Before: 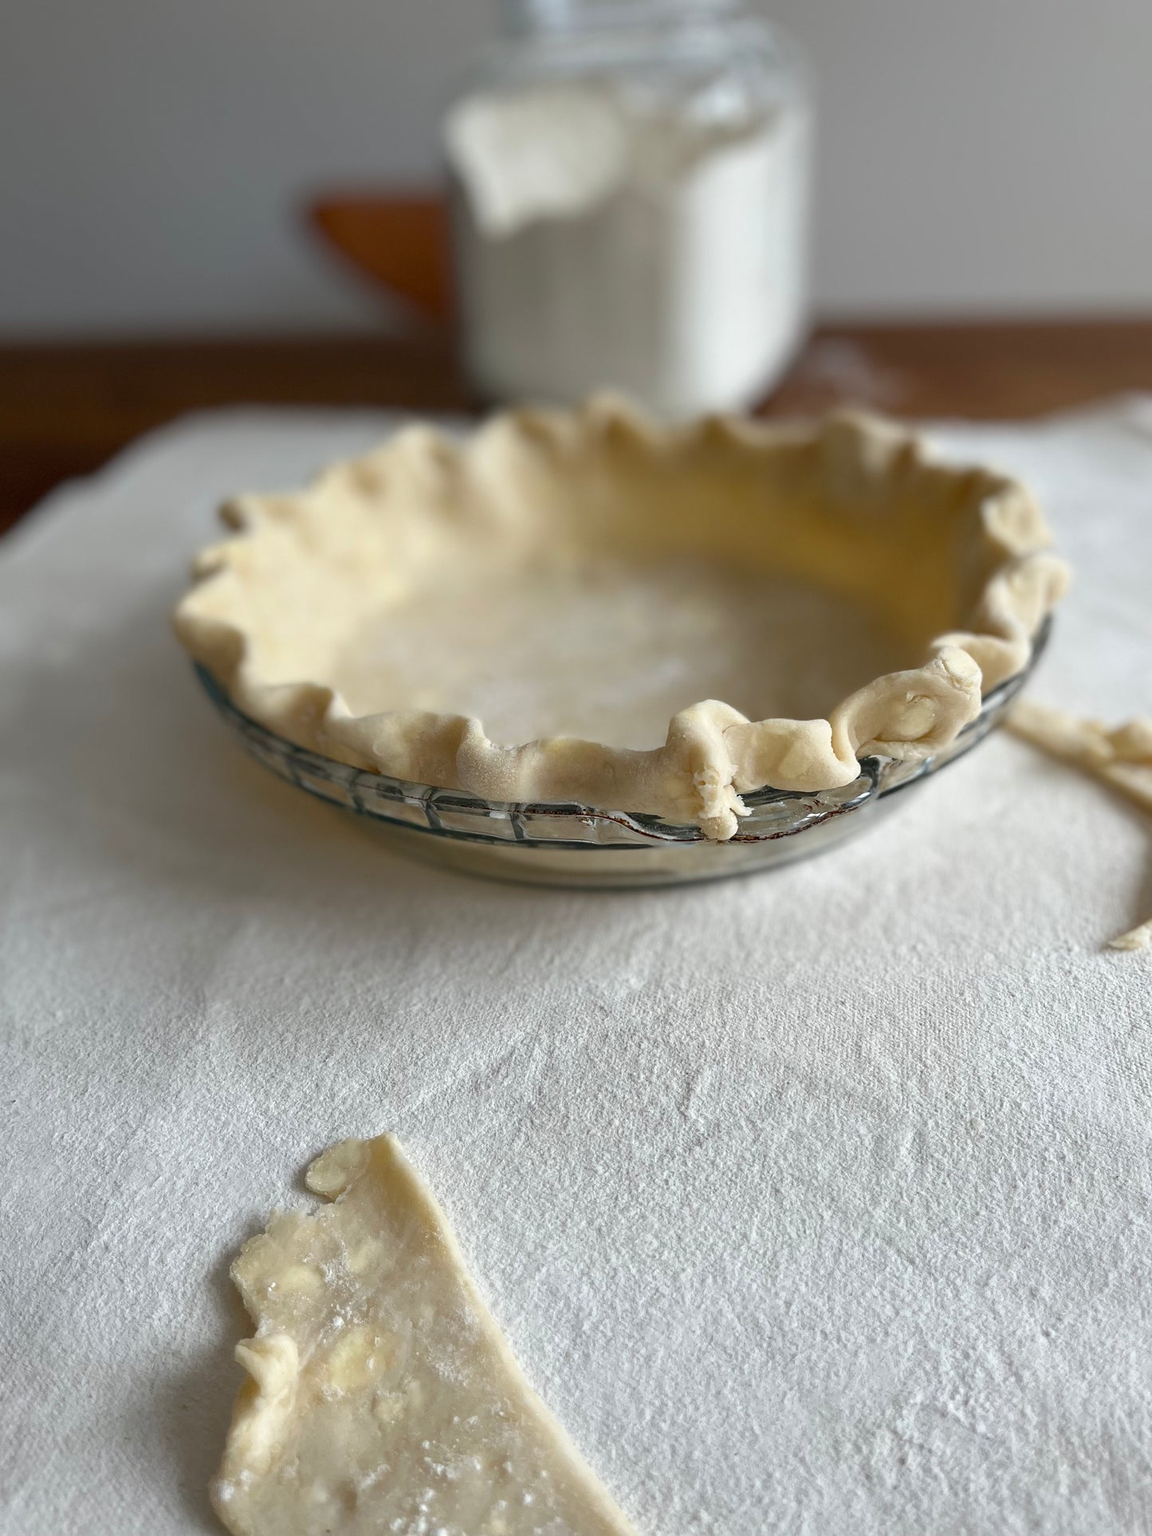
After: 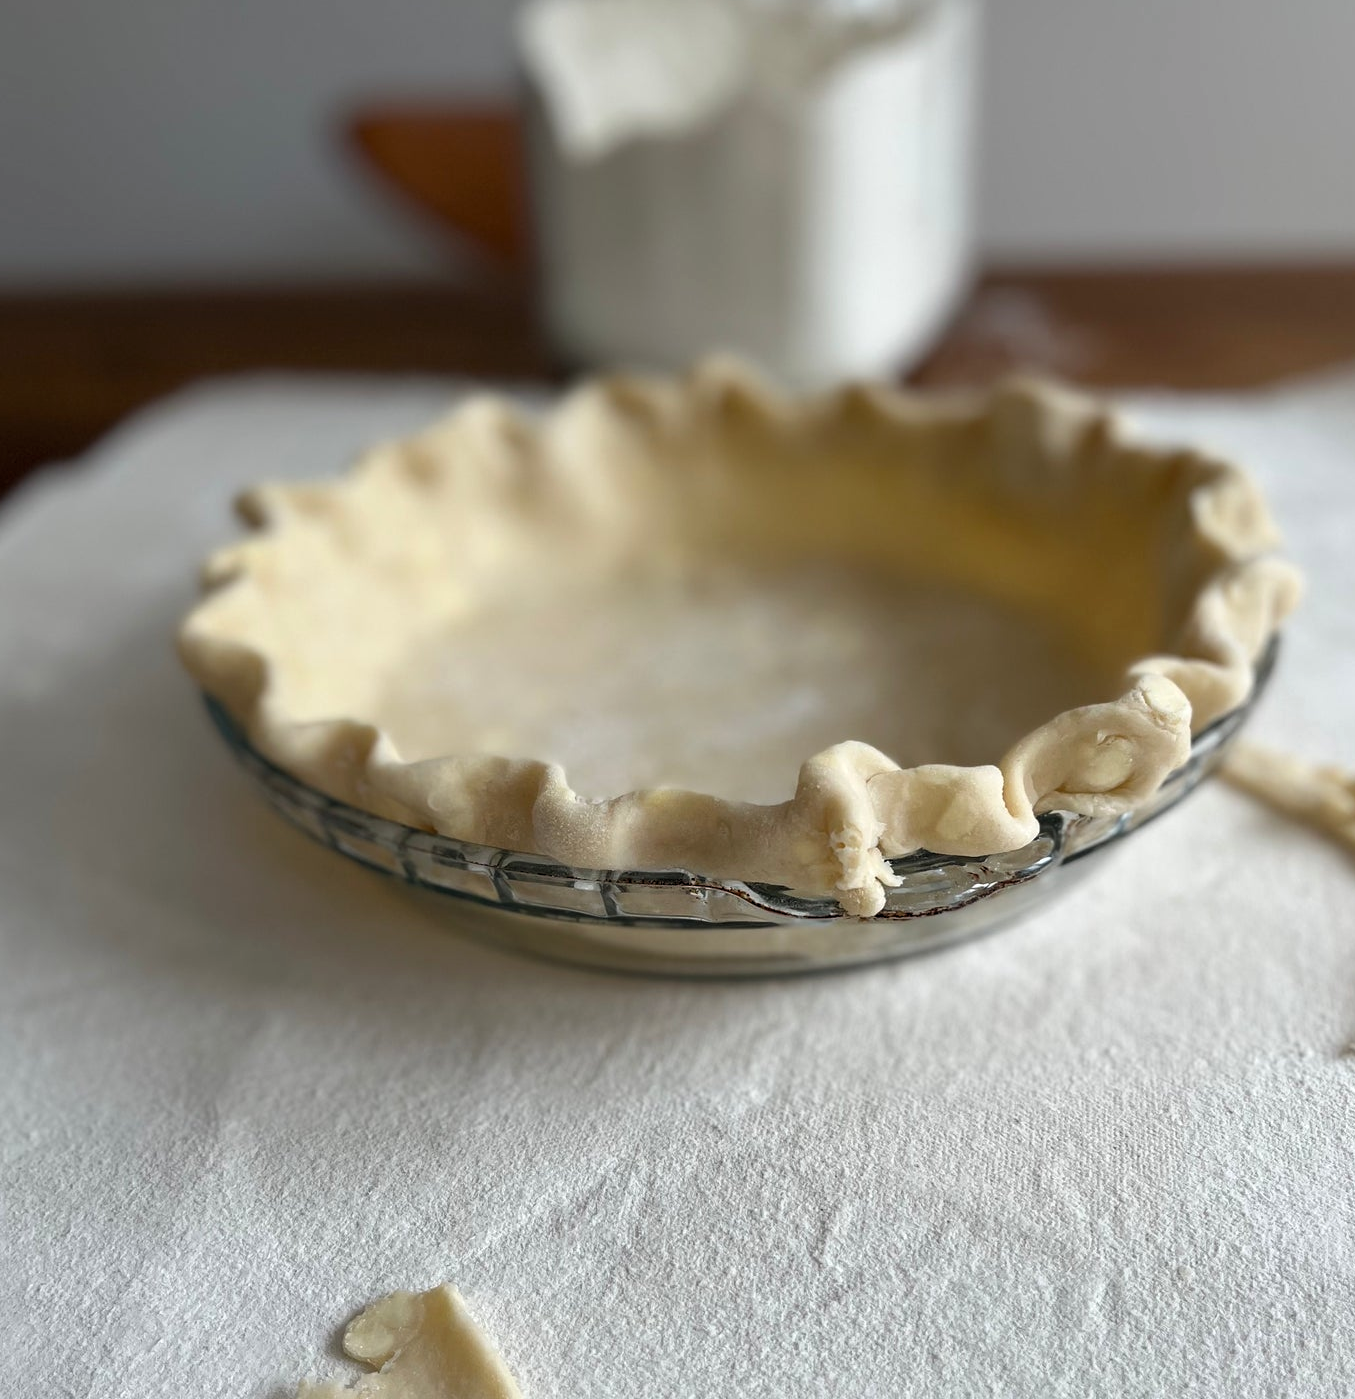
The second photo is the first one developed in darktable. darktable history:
levels: black 0.053%, levels [0.026, 0.507, 0.987]
crop: left 2.817%, top 7.117%, right 3.382%, bottom 20.258%
